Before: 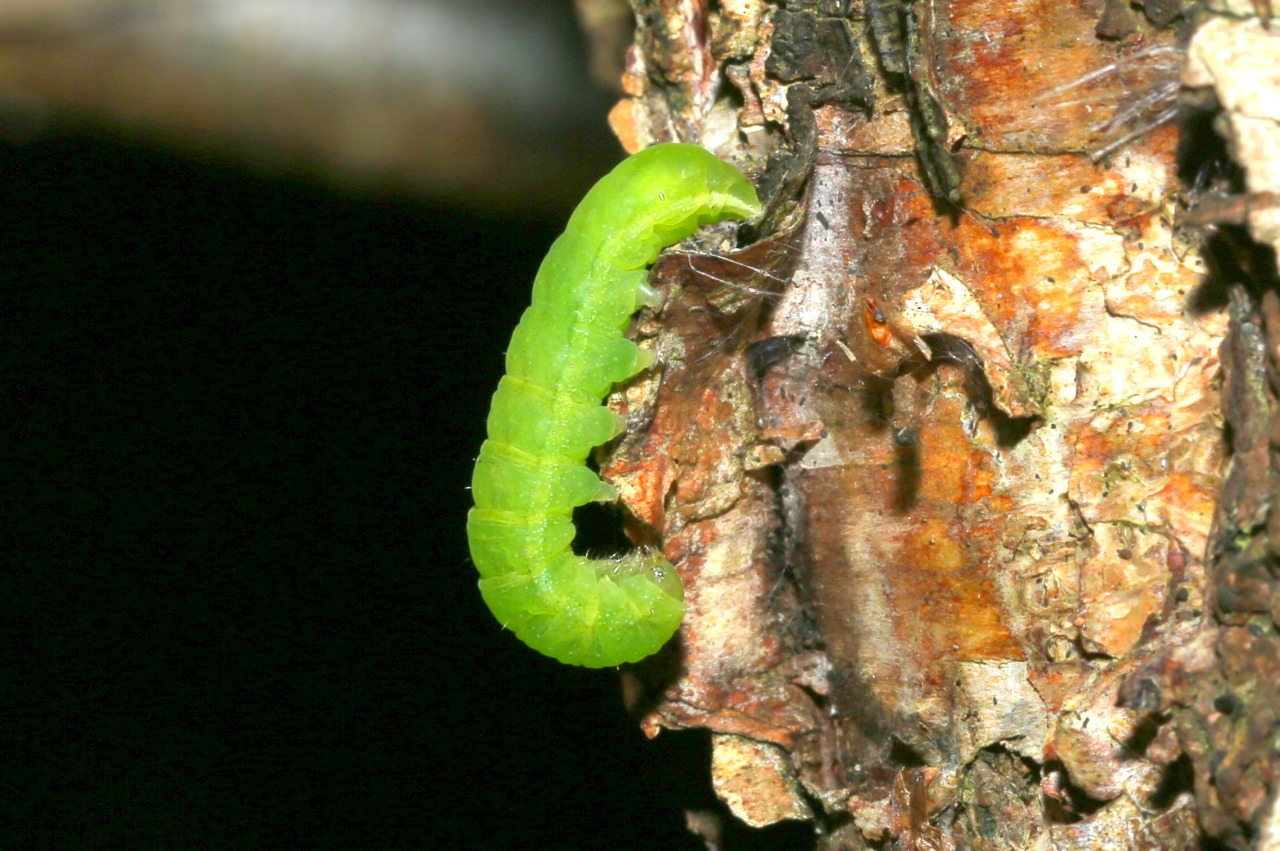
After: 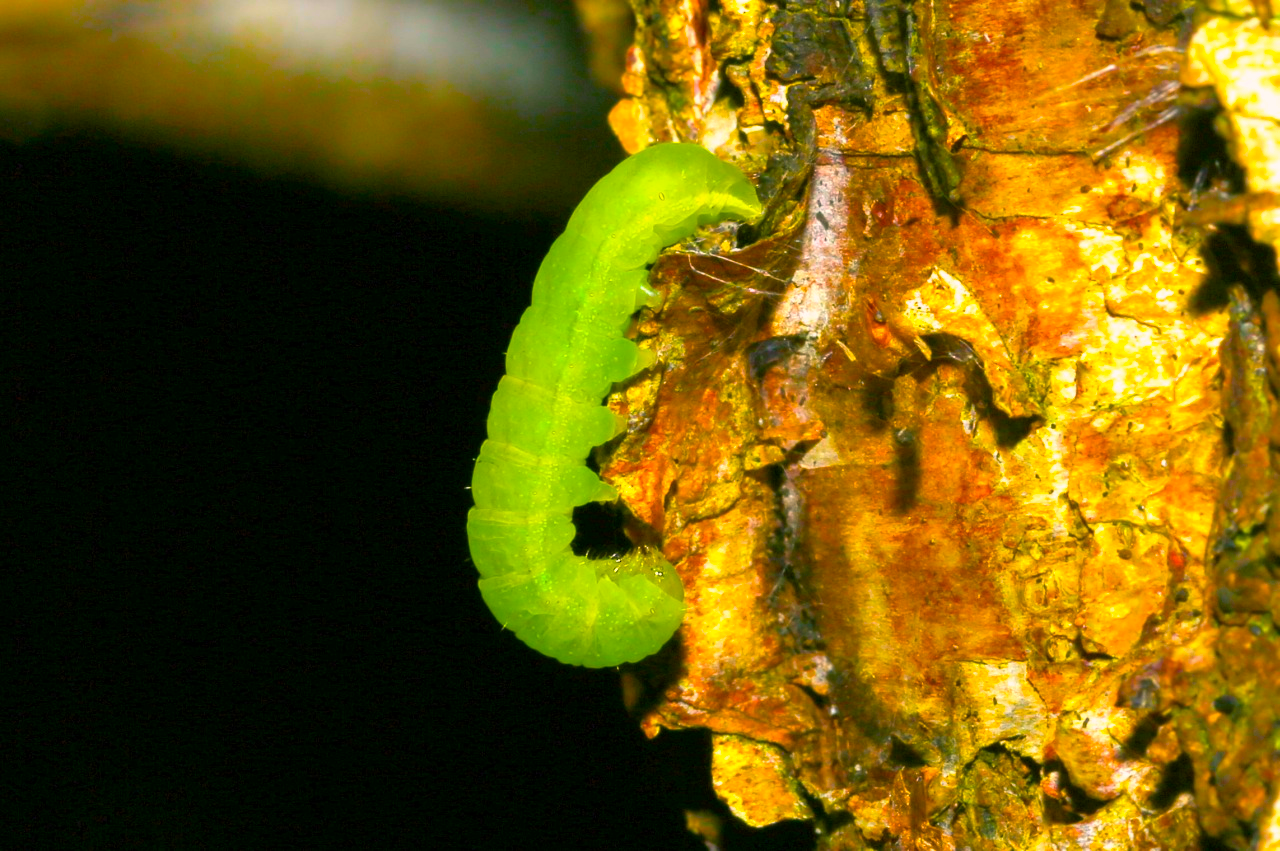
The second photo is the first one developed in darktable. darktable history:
color balance rgb: highlights gain › chroma 2.331%, highlights gain › hue 39.04°, linear chroma grading › highlights 99.92%, linear chroma grading › global chroma 23.656%, perceptual saturation grading › global saturation 37.235%, perceptual saturation grading › shadows 35.399%
